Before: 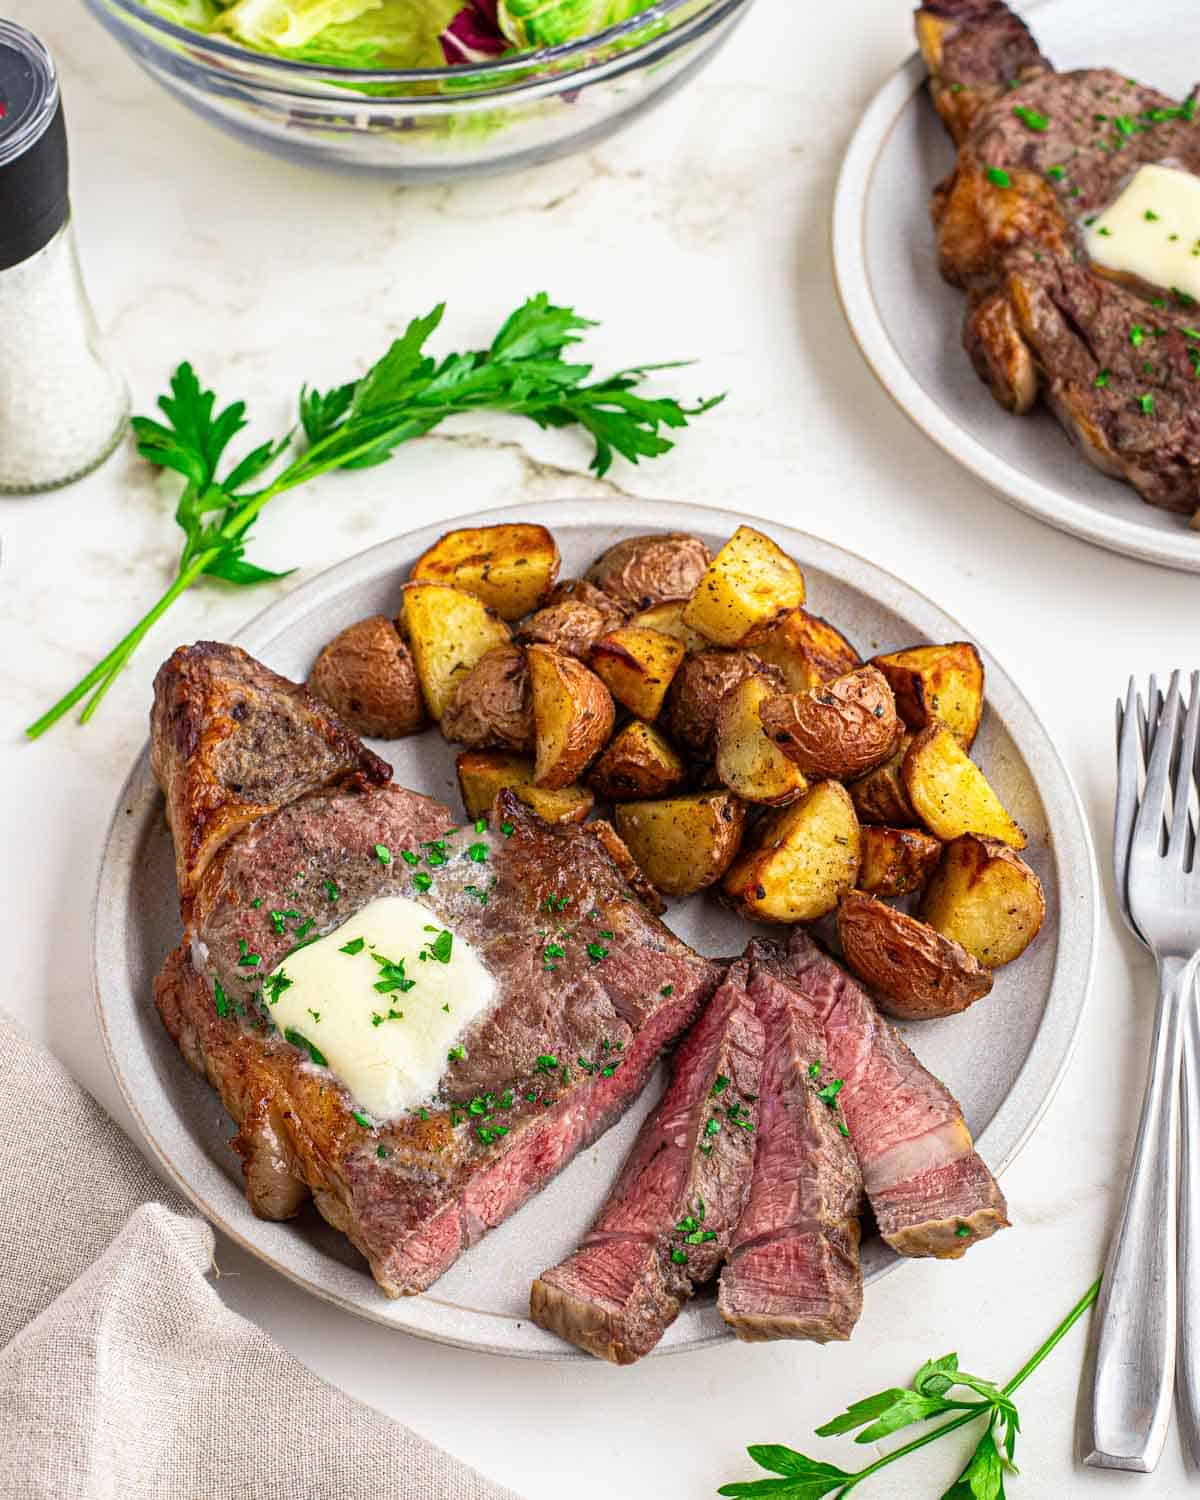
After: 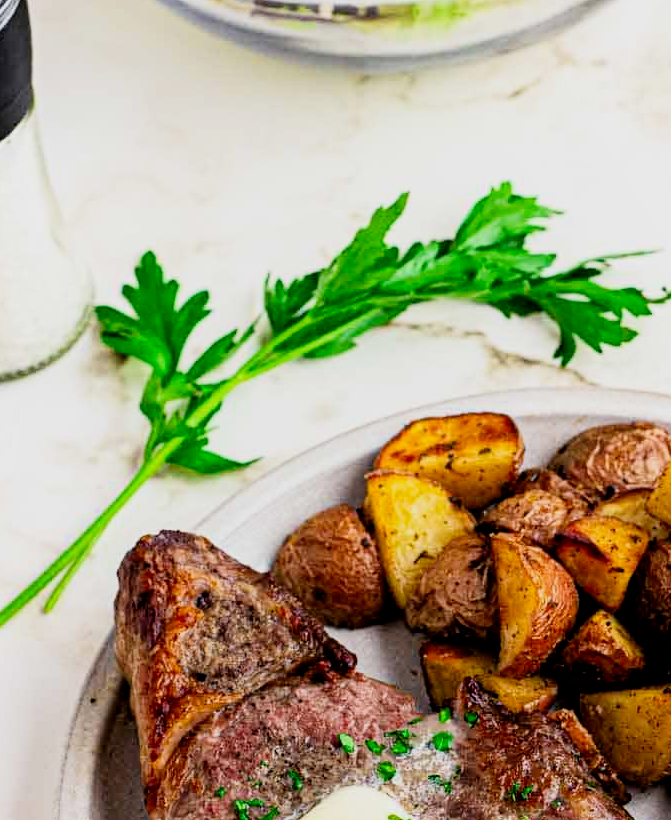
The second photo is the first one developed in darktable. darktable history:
exposure: black level correction 0, exposure 0.395 EV, compensate highlight preservation false
filmic rgb: black relative exposure -4.39 EV, white relative exposure 5.02 EV, hardness 2.18, latitude 39.21%, contrast 1.157, highlights saturation mix 11.43%, shadows ↔ highlights balance 1.06%
contrast brightness saturation: contrast 0.066, brightness -0.136, saturation 0.117
crop and rotate: left 3.069%, top 7.425%, right 41.005%, bottom 37.863%
shadows and highlights: shadows -0.194, highlights 39.32
